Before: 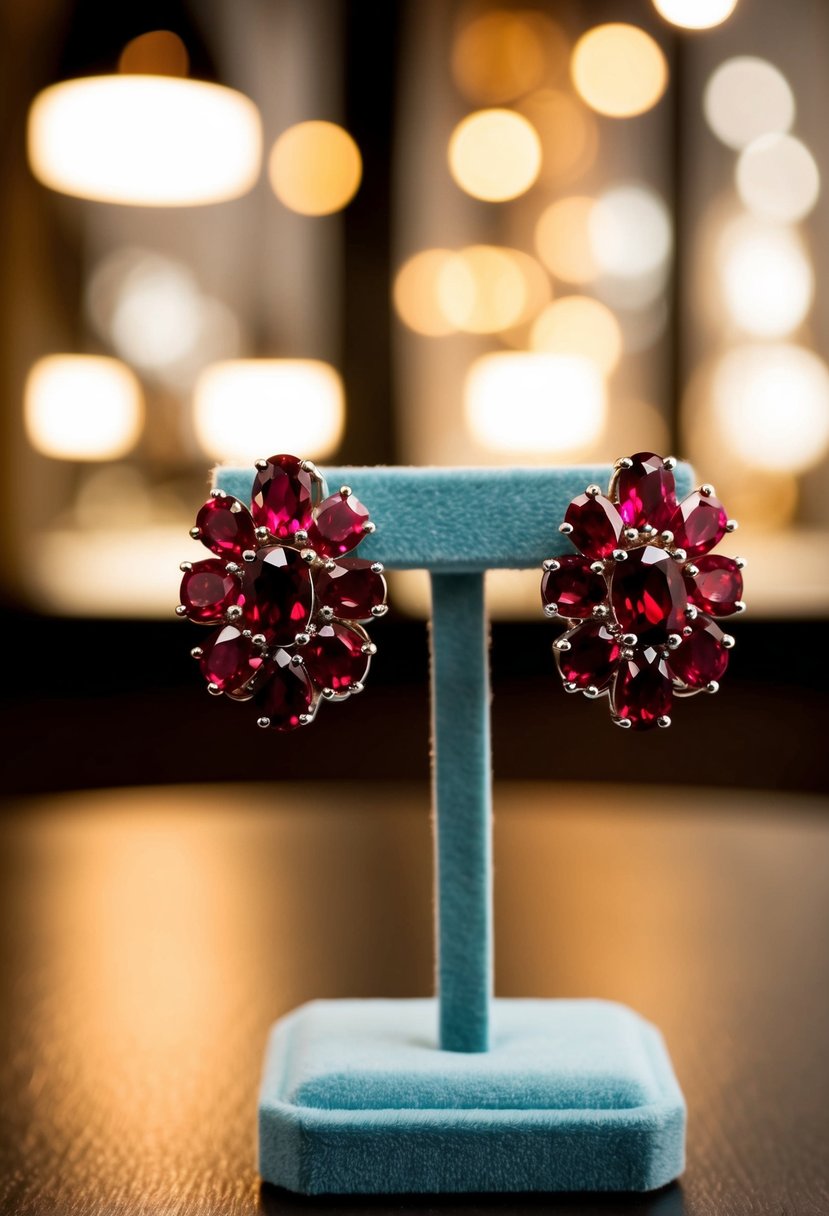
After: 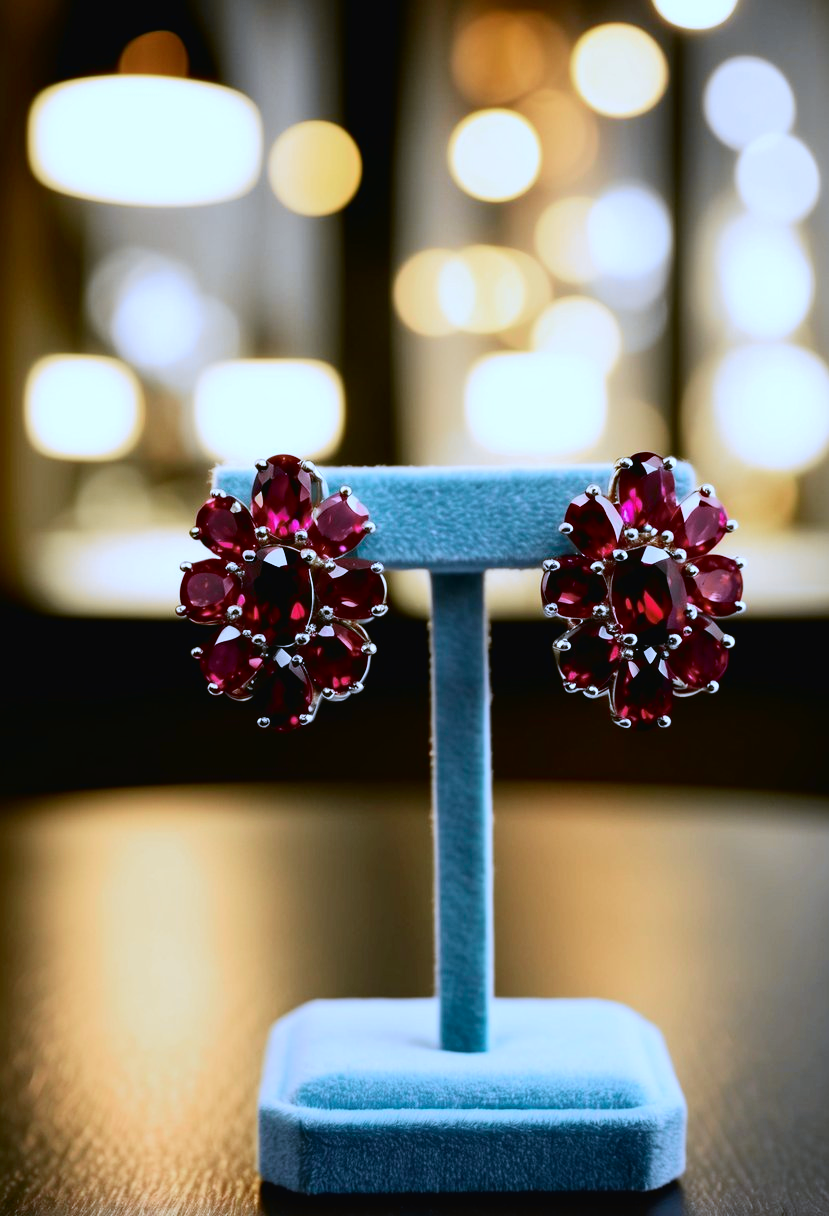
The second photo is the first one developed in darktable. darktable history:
tone curve: curves: ch0 [(0, 0.018) (0.061, 0.041) (0.205, 0.191) (0.289, 0.292) (0.39, 0.424) (0.493, 0.551) (0.666, 0.743) (0.795, 0.841) (1, 0.998)]; ch1 [(0, 0) (0.385, 0.343) (0.439, 0.415) (0.494, 0.498) (0.501, 0.501) (0.51, 0.496) (0.548, 0.554) (0.586, 0.61) (0.684, 0.658) (0.783, 0.804) (1, 1)]; ch2 [(0, 0) (0.304, 0.31) (0.403, 0.399) (0.441, 0.428) (0.47, 0.469) (0.498, 0.496) (0.524, 0.538) (0.566, 0.588) (0.648, 0.665) (0.697, 0.699) (1, 1)], color space Lab, independent channels, preserve colors none
white balance: red 0.871, blue 1.249
